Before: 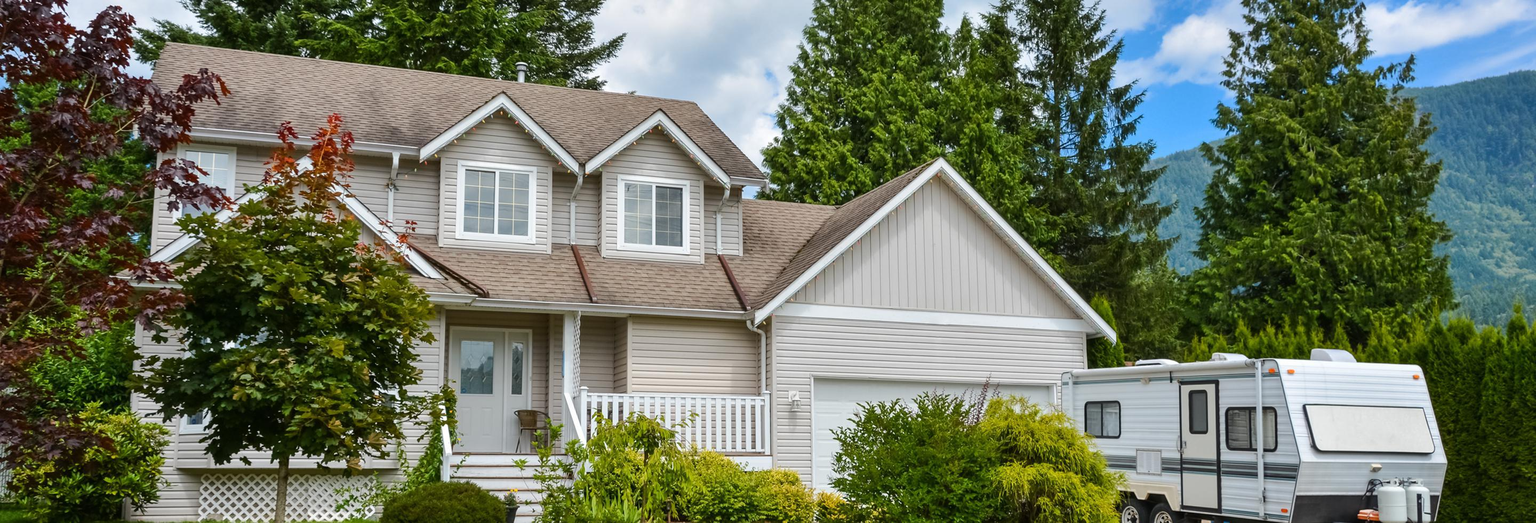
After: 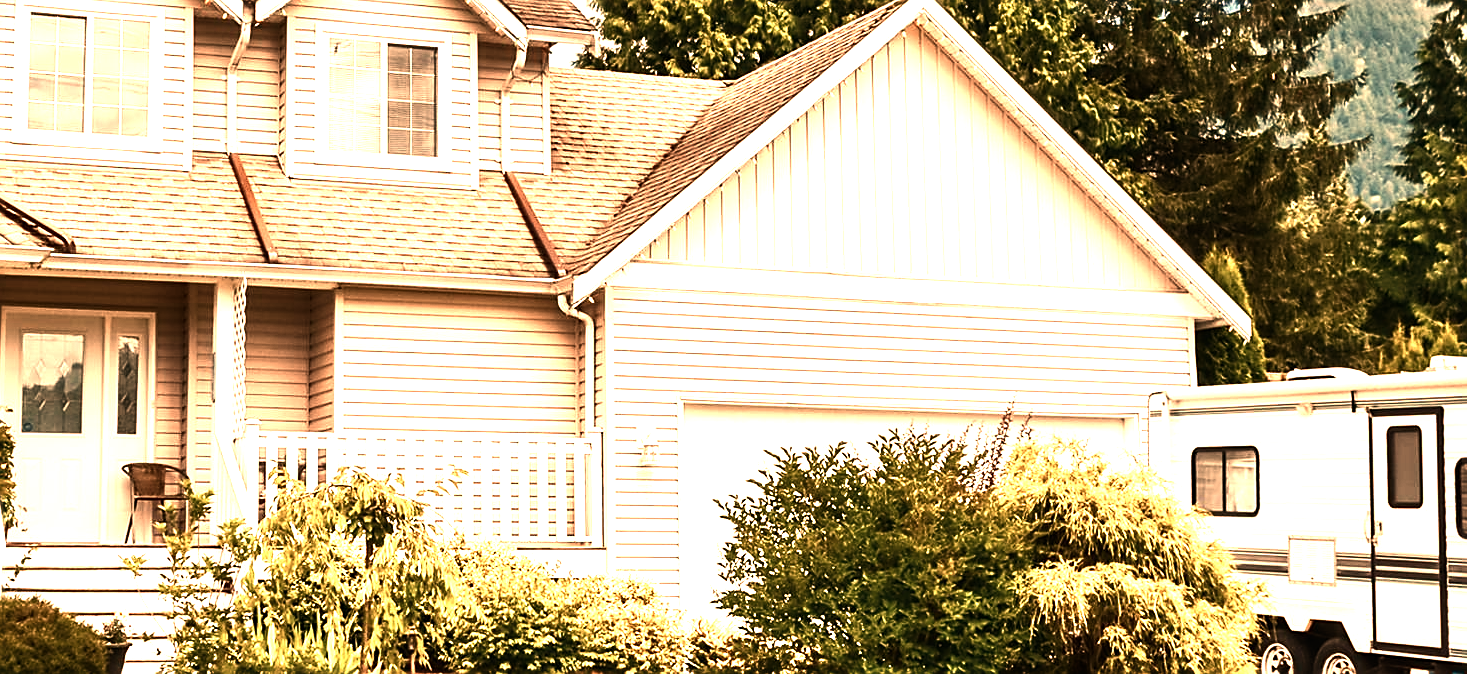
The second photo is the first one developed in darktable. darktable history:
crop and rotate: left 29.237%, top 31.152%, right 19.807%
color zones: curves: ch0 [(0.018, 0.548) (0.197, 0.654) (0.425, 0.447) (0.605, 0.658) (0.732, 0.579)]; ch1 [(0.105, 0.531) (0.224, 0.531) (0.386, 0.39) (0.618, 0.456) (0.732, 0.456) (0.956, 0.421)]; ch2 [(0.039, 0.583) (0.215, 0.465) (0.399, 0.544) (0.465, 0.548) (0.614, 0.447) (0.724, 0.43) (0.882, 0.623) (0.956, 0.632)]
white balance: red 1.467, blue 0.684
sharpen: radius 1.864, amount 0.398, threshold 1.271
tone equalizer: -8 EV -1.08 EV, -7 EV -1.01 EV, -6 EV -0.867 EV, -5 EV -0.578 EV, -3 EV 0.578 EV, -2 EV 0.867 EV, -1 EV 1.01 EV, +0 EV 1.08 EV, edges refinement/feathering 500, mask exposure compensation -1.57 EV, preserve details no
